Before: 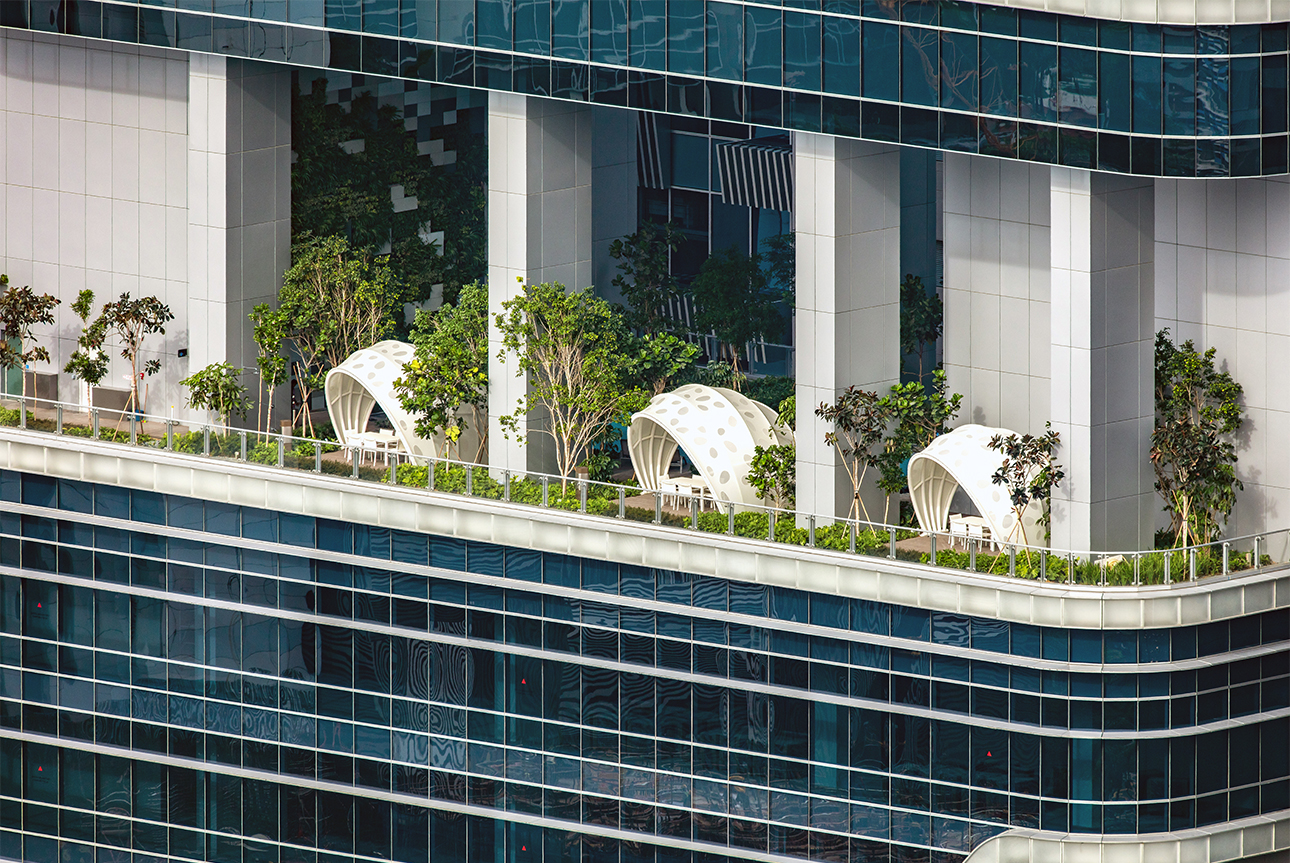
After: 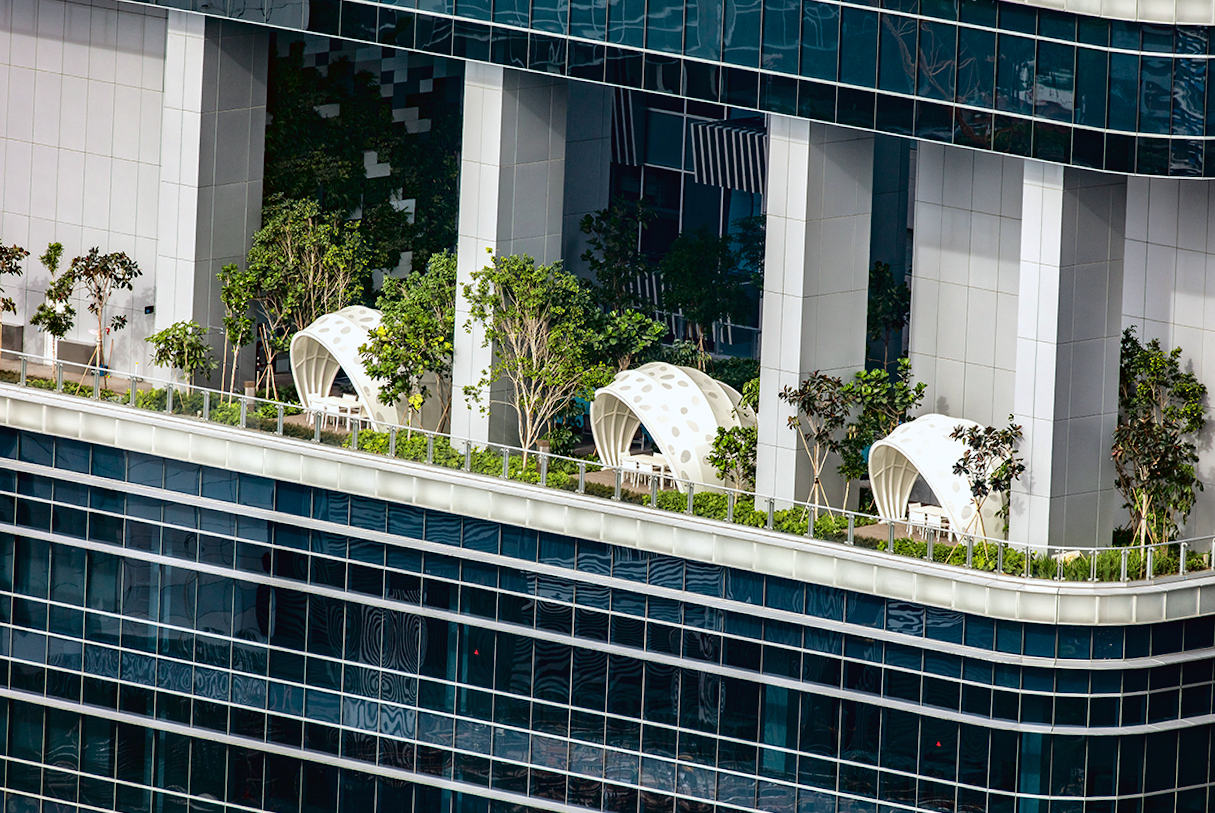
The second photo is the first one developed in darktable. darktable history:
fill light: exposure -2 EV, width 8.6
crop and rotate: angle -2.38°
white balance: red 0.988, blue 1.017
